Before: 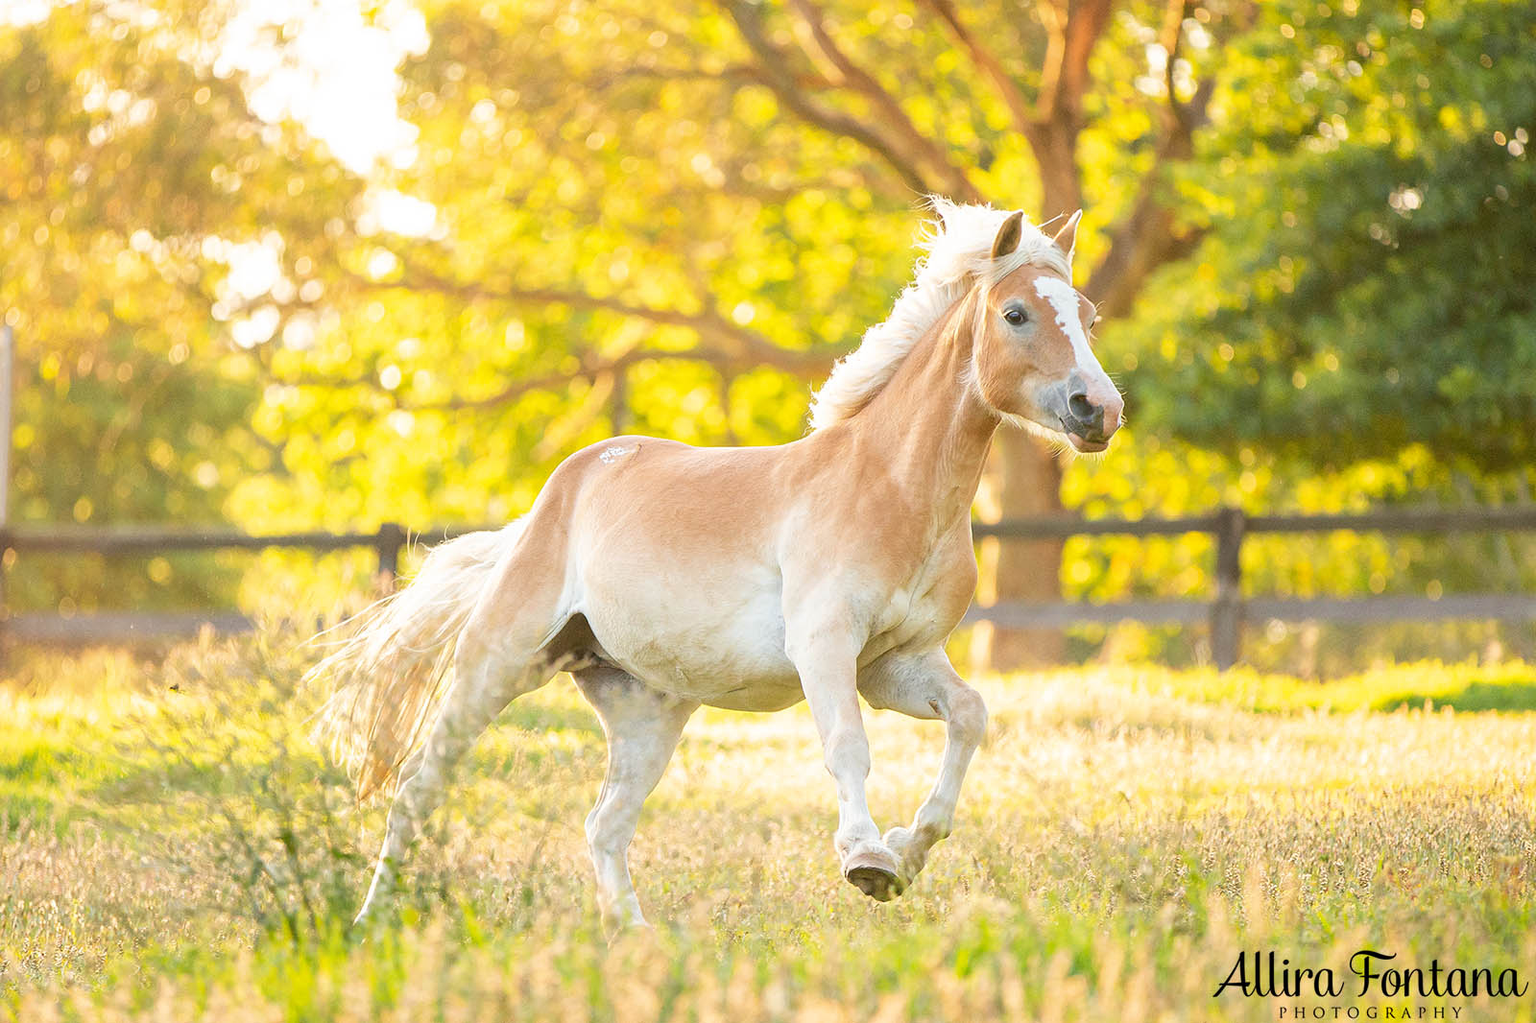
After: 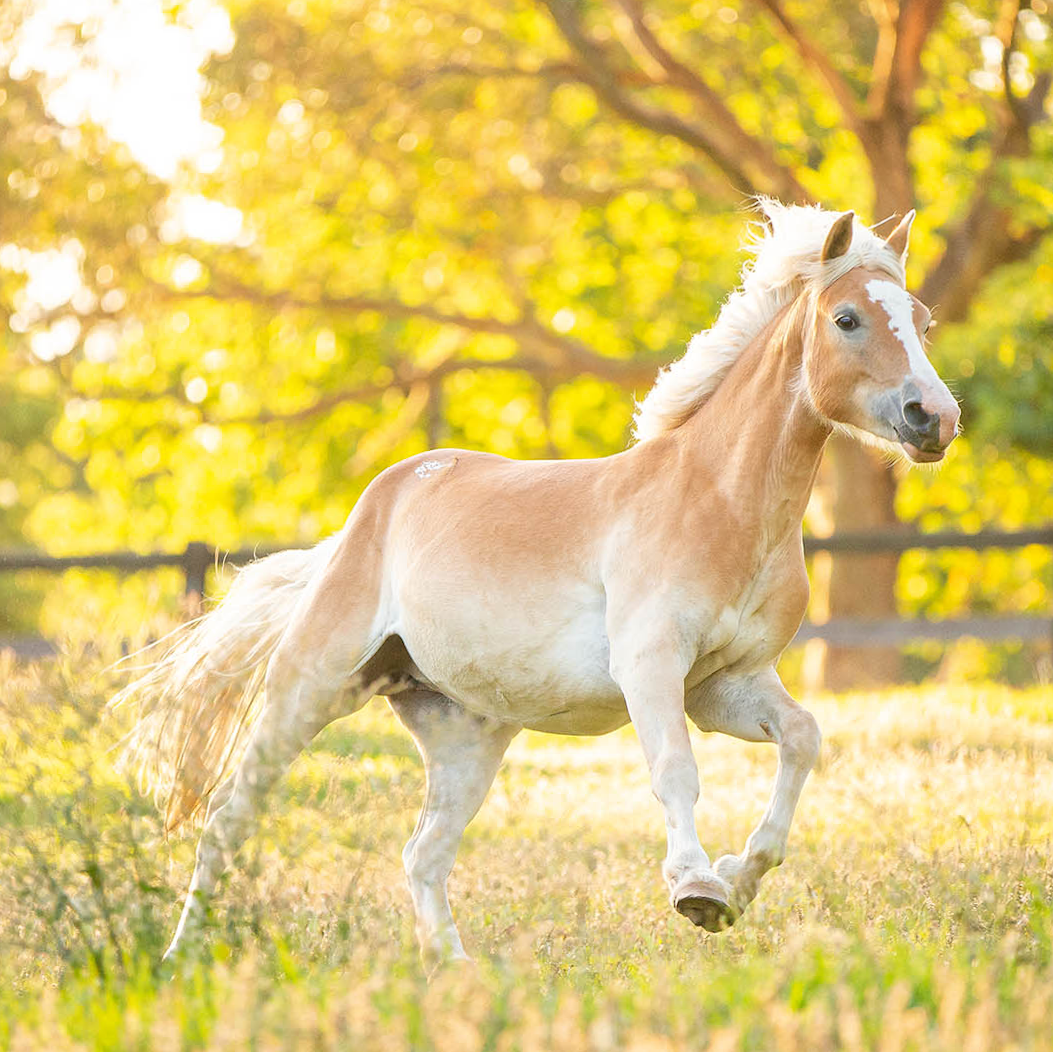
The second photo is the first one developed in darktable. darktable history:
crop and rotate: left 12.673%, right 20.66%
rotate and perspective: rotation -0.45°, automatic cropping original format, crop left 0.008, crop right 0.992, crop top 0.012, crop bottom 0.988
